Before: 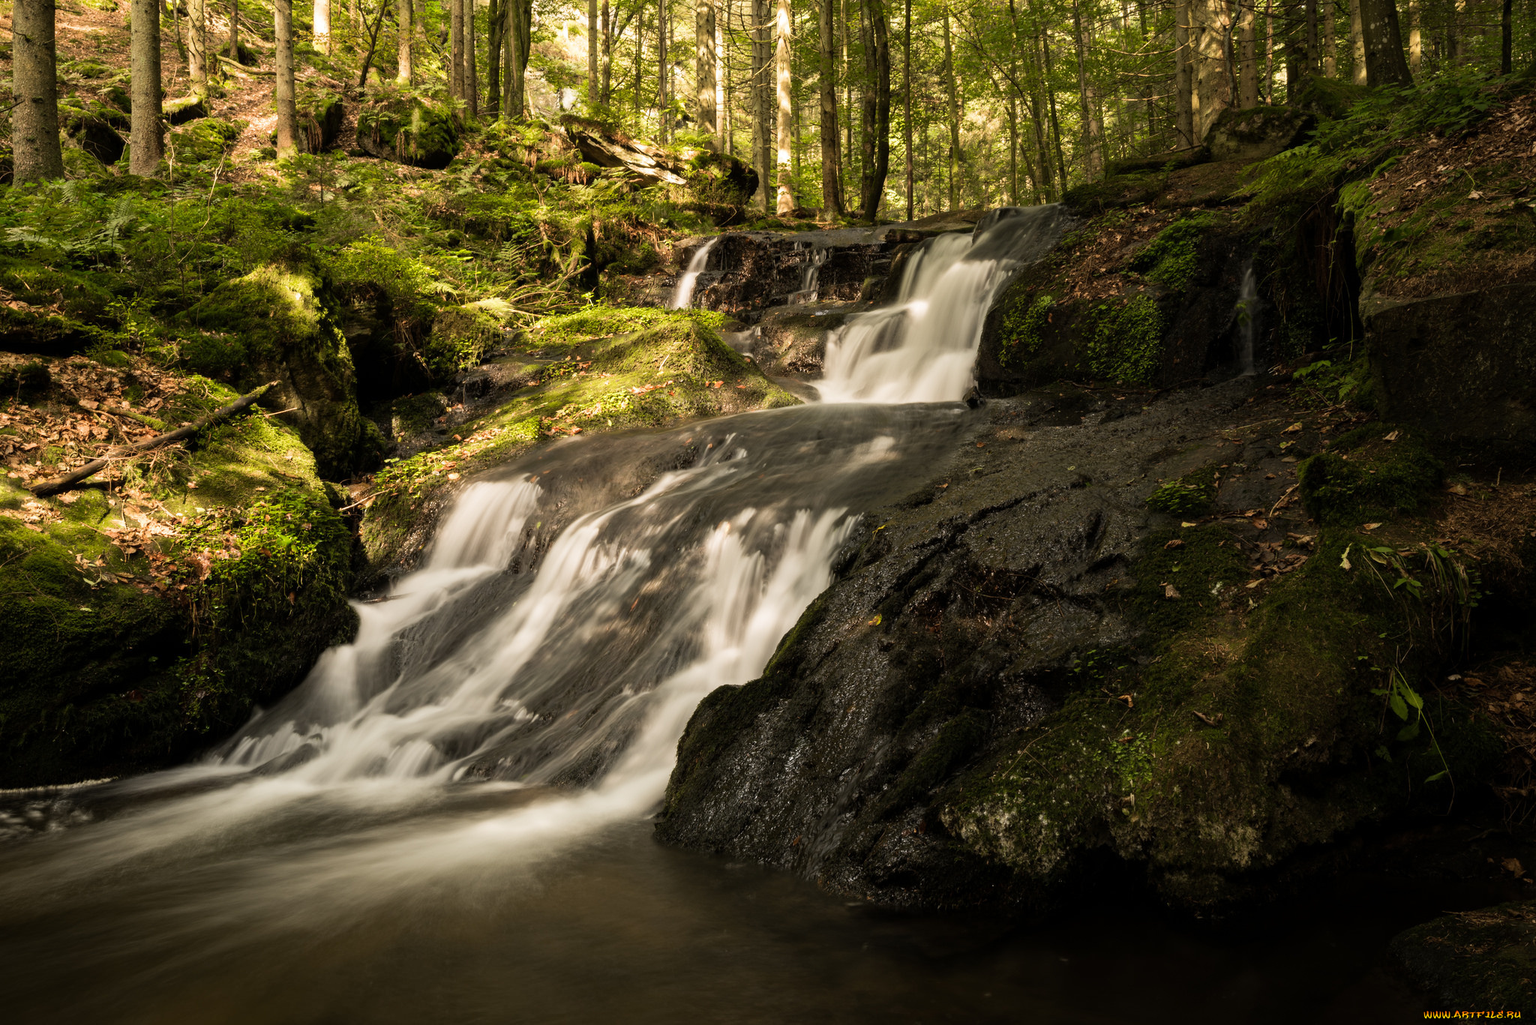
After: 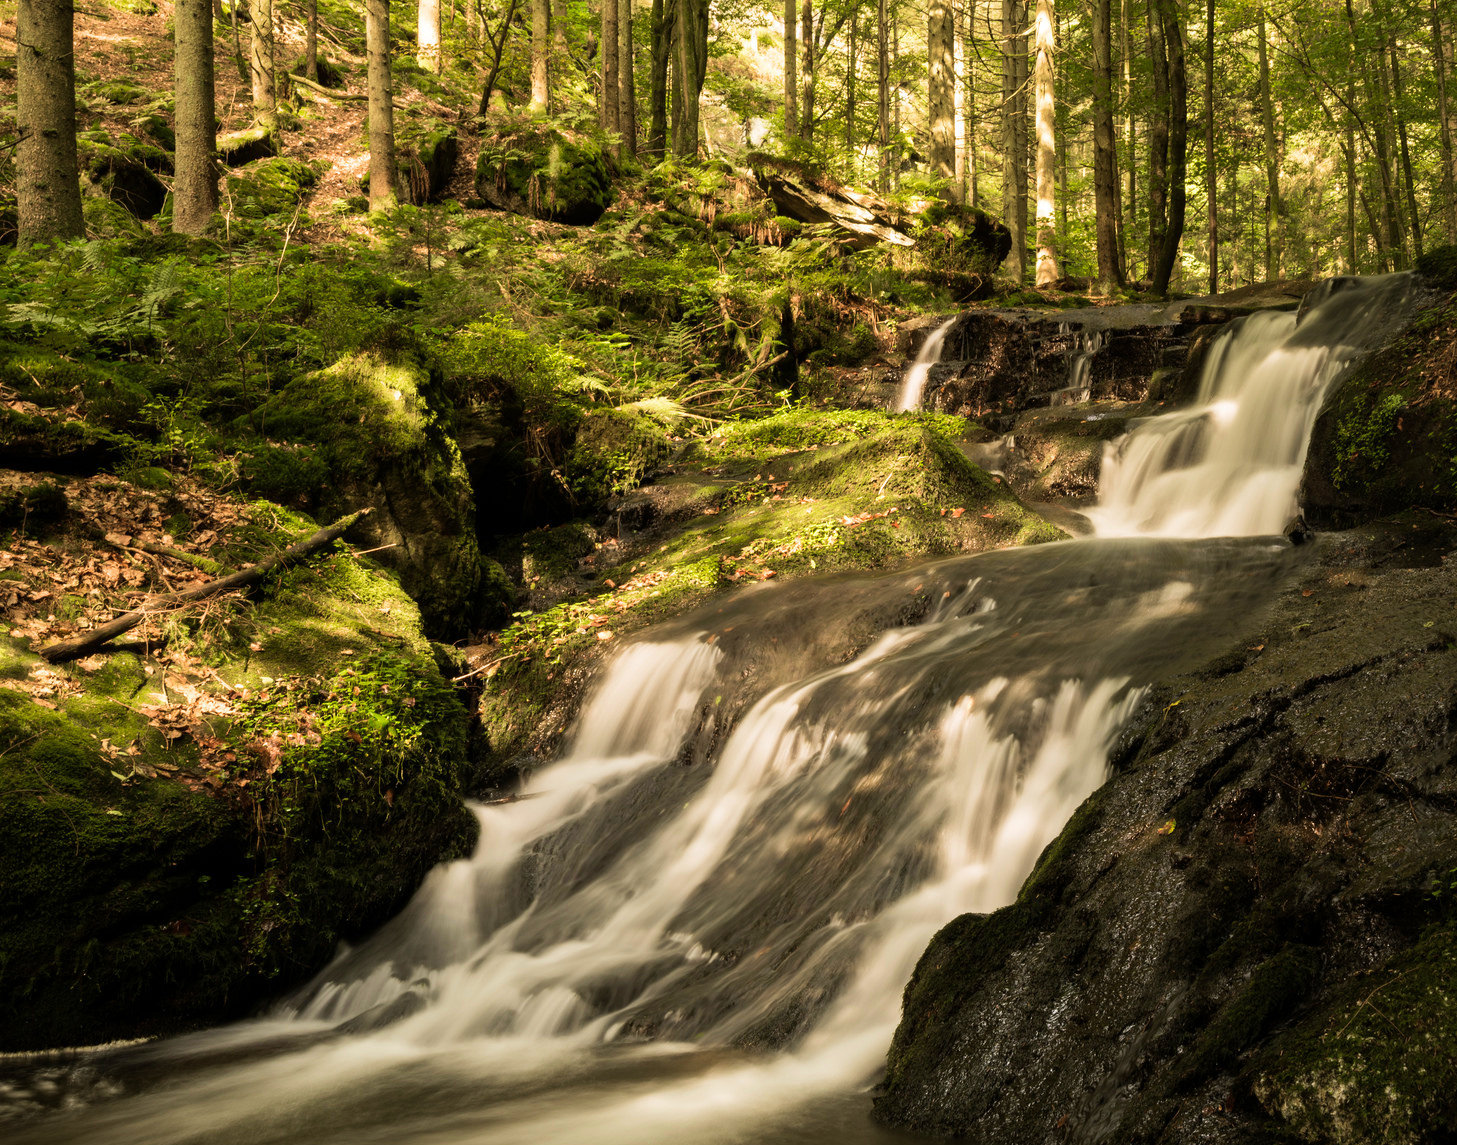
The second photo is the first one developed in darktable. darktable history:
crop: right 28.851%, bottom 16.199%
velvia: strength 44.95%
